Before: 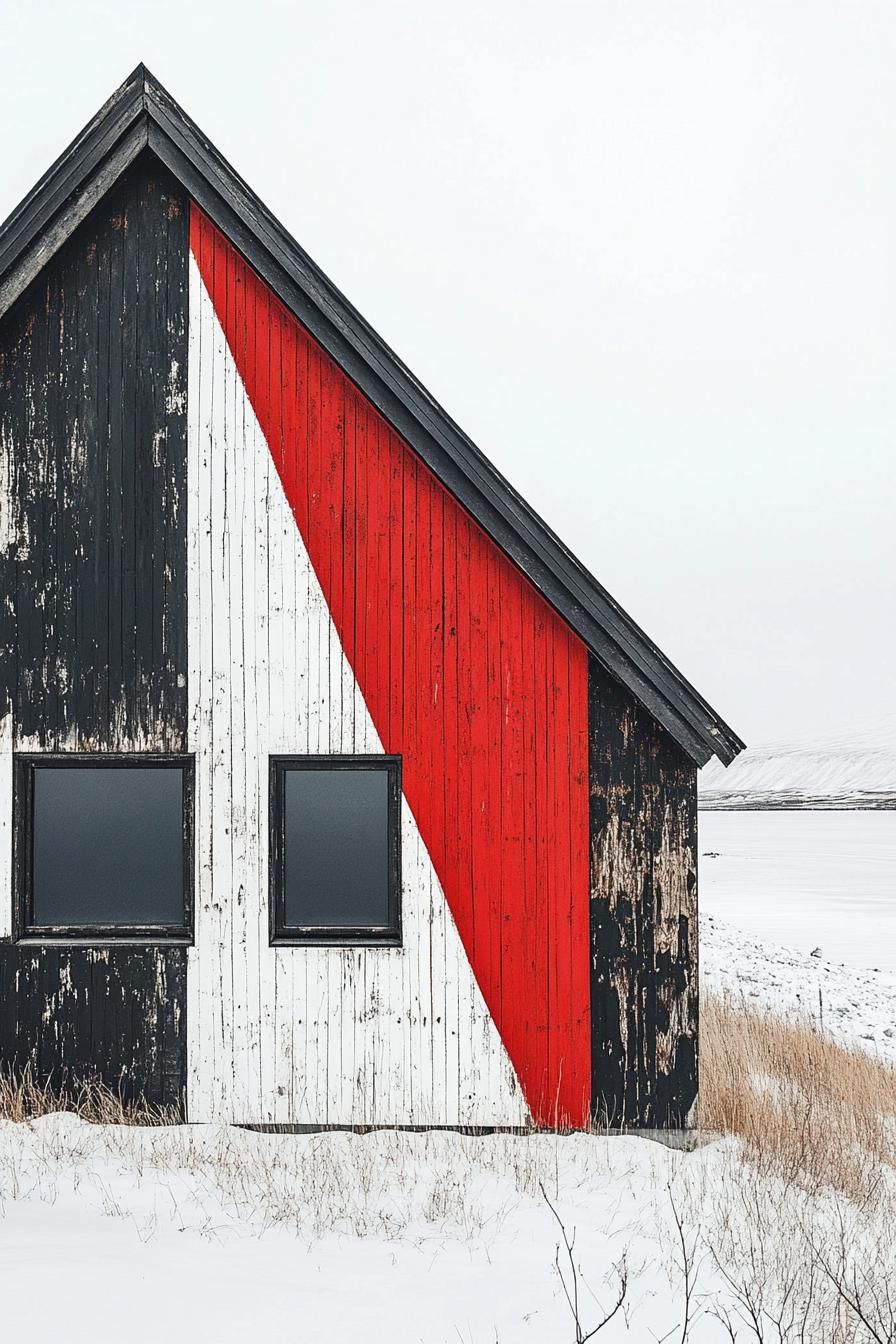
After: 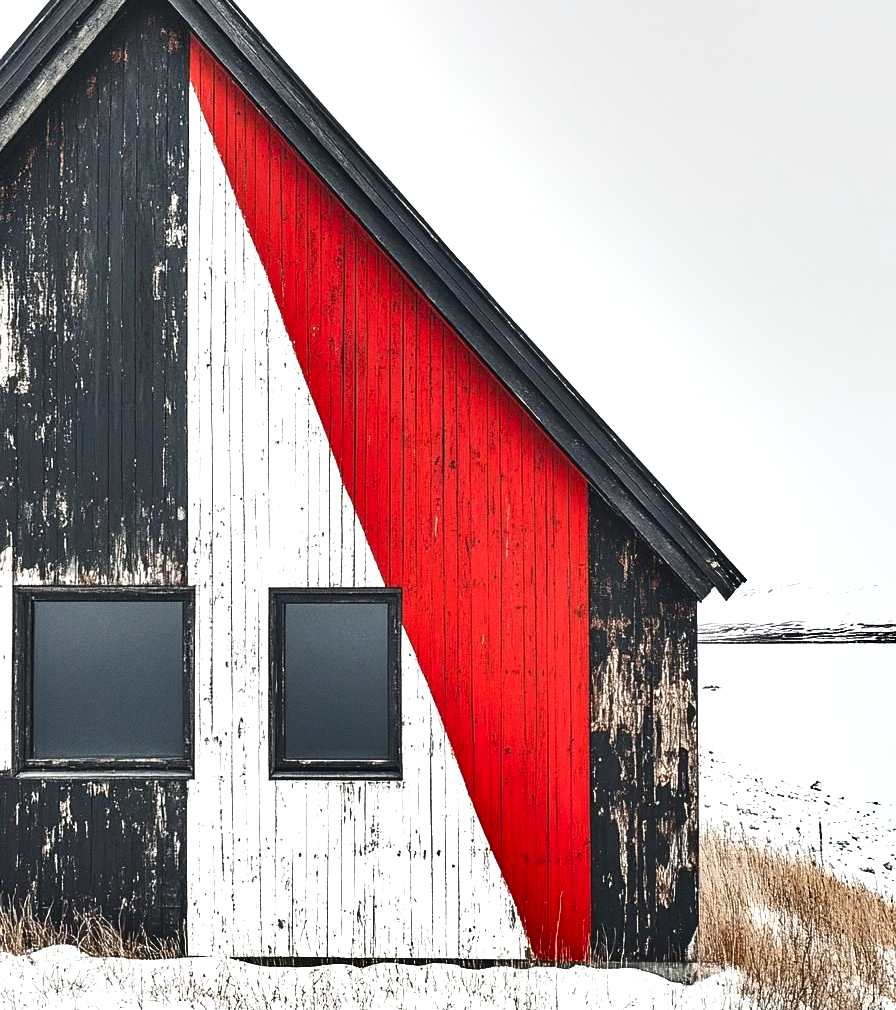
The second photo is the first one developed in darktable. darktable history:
crop and rotate: top 12.434%, bottom 12.414%
exposure: exposure 0.609 EV, compensate highlight preservation false
shadows and highlights: radius 106.31, shadows 24.08, highlights -59.12, low approximation 0.01, soften with gaussian
